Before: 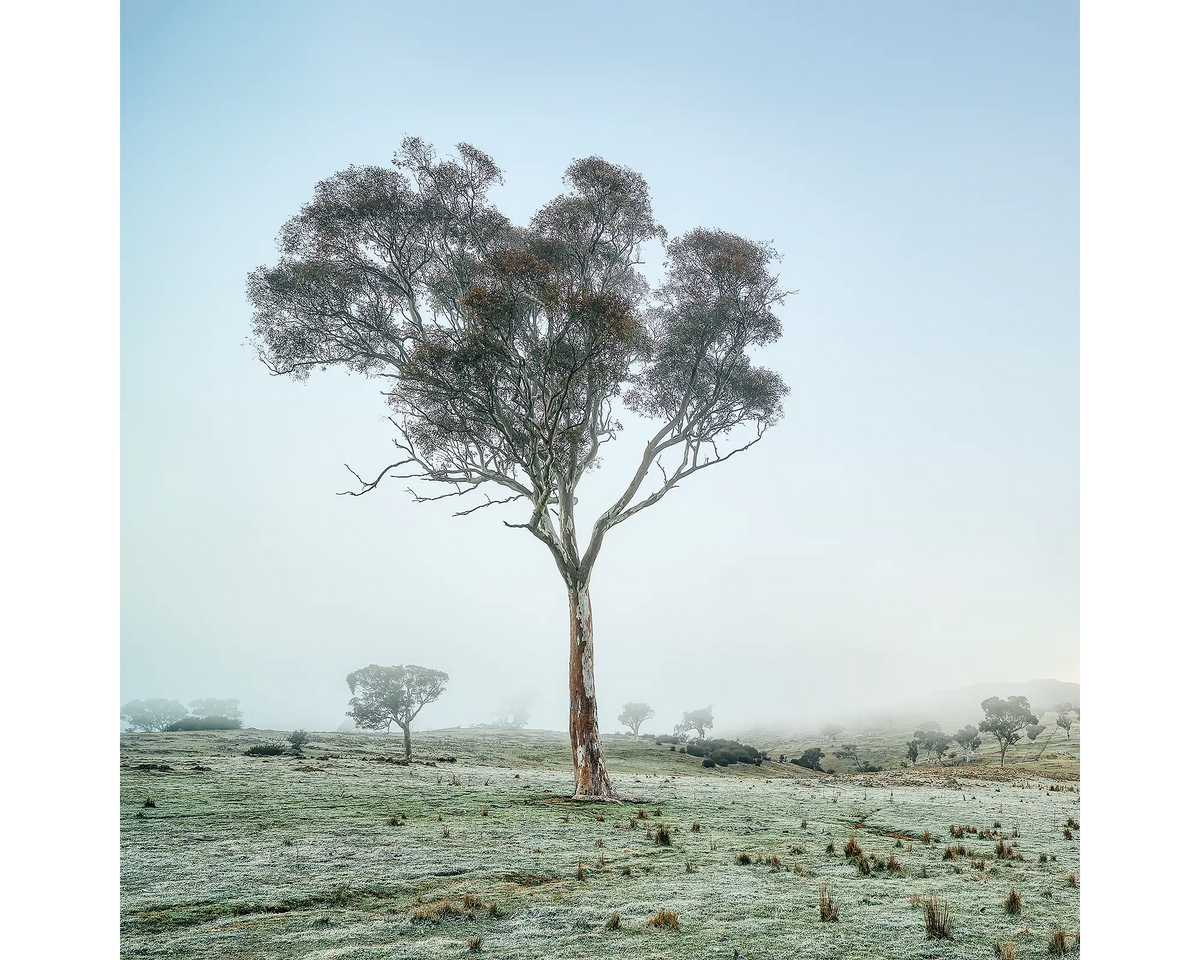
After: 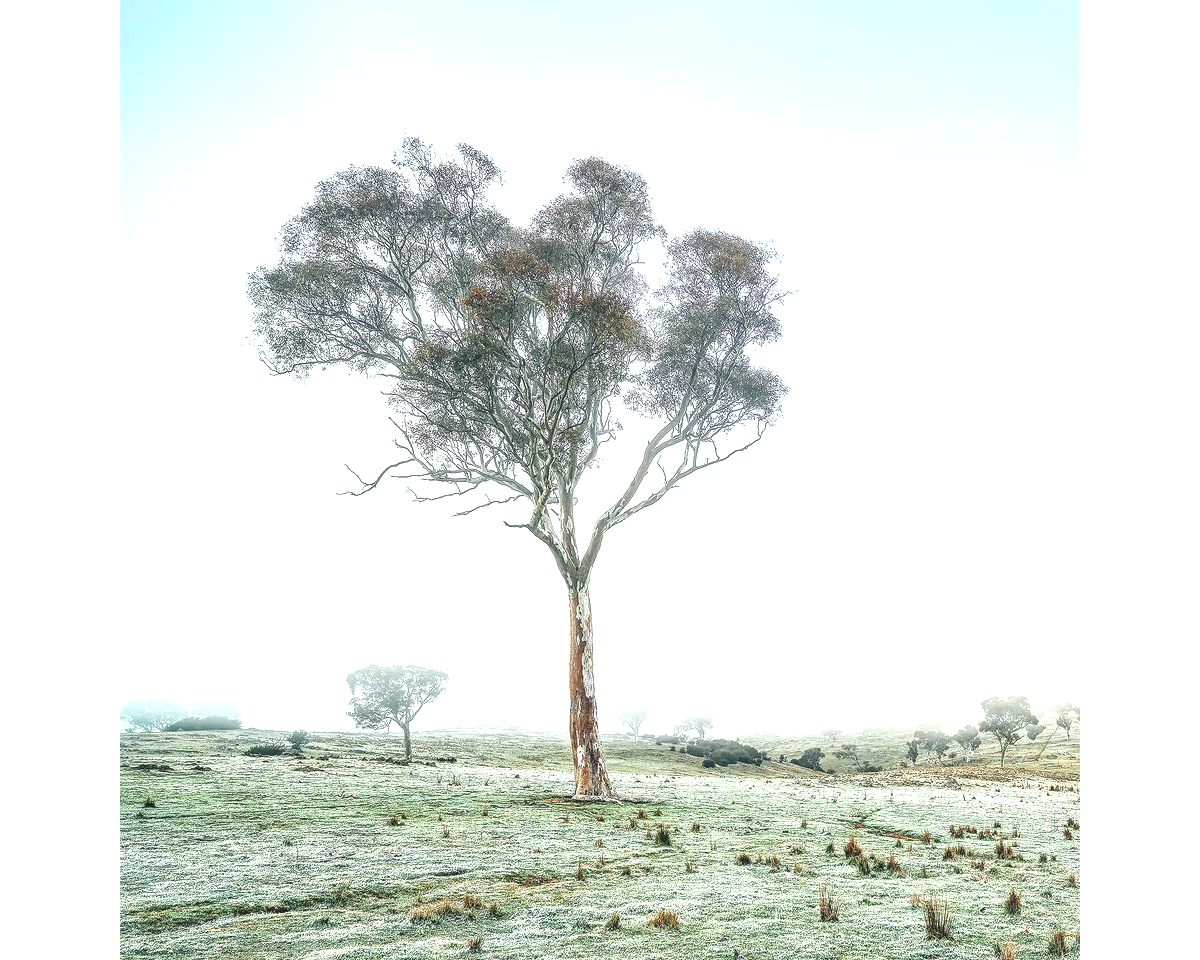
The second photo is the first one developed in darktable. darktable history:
local contrast: detail 110%
exposure: black level correction 0, exposure 0.877 EV, compensate exposure bias true, compensate highlight preservation false
